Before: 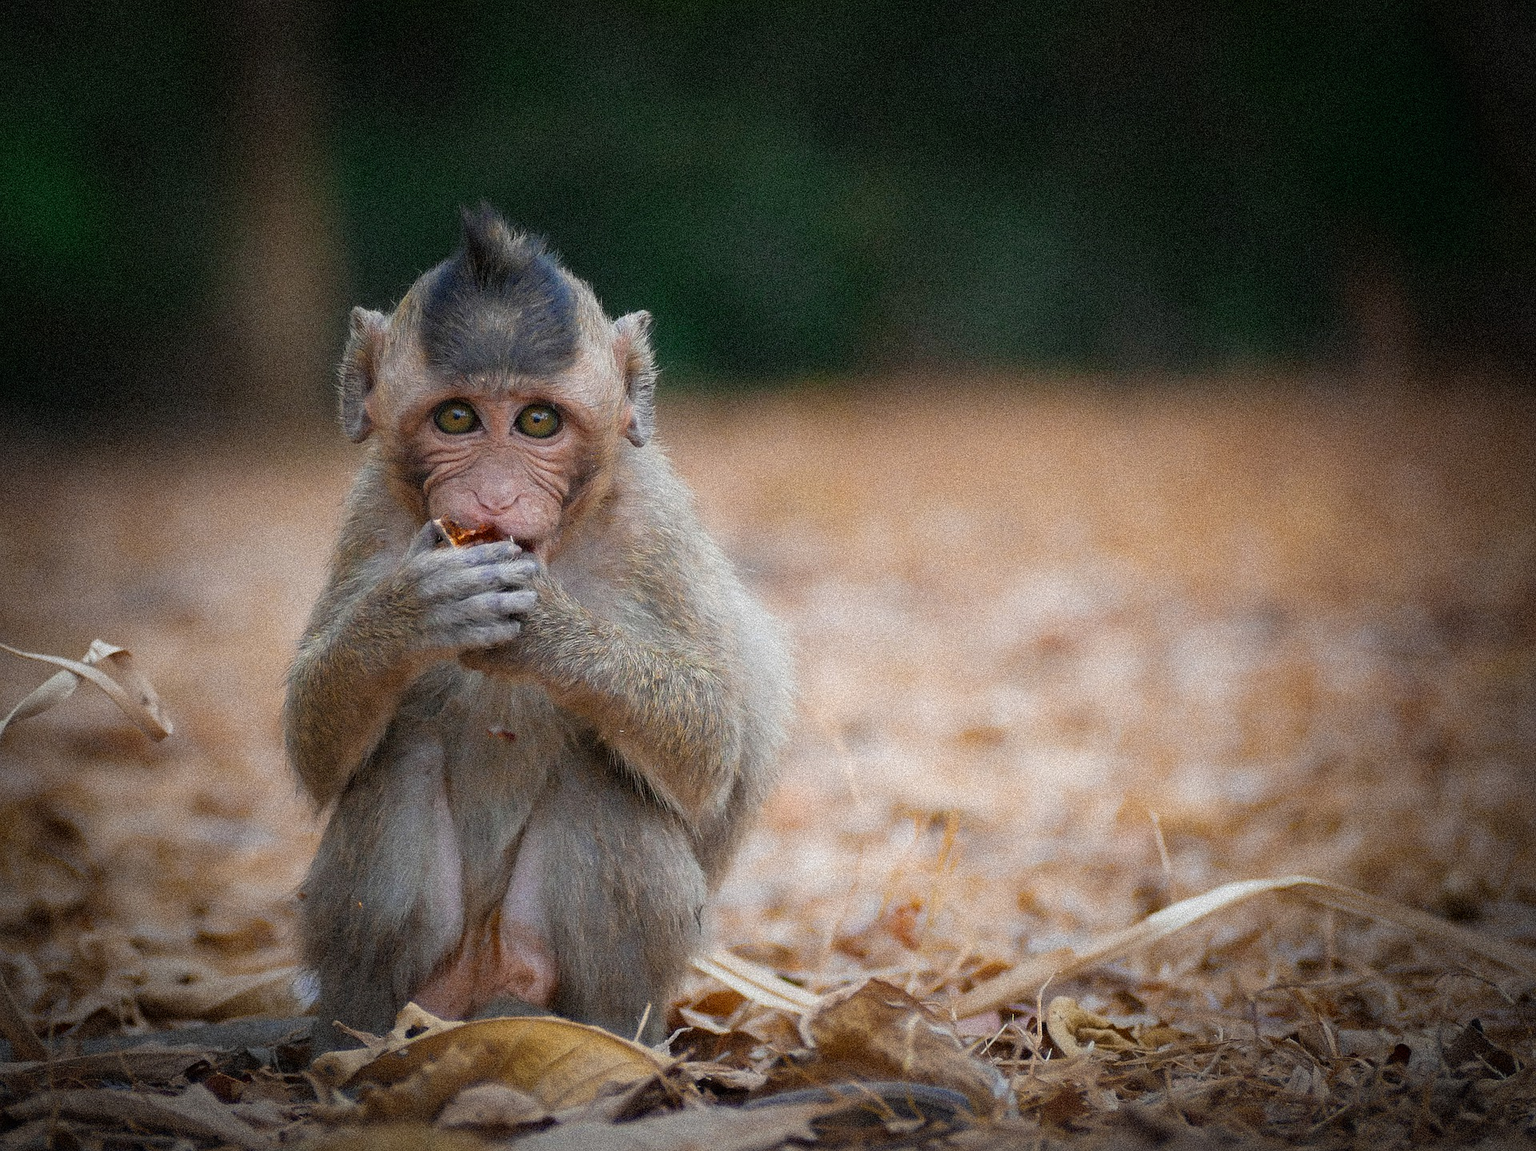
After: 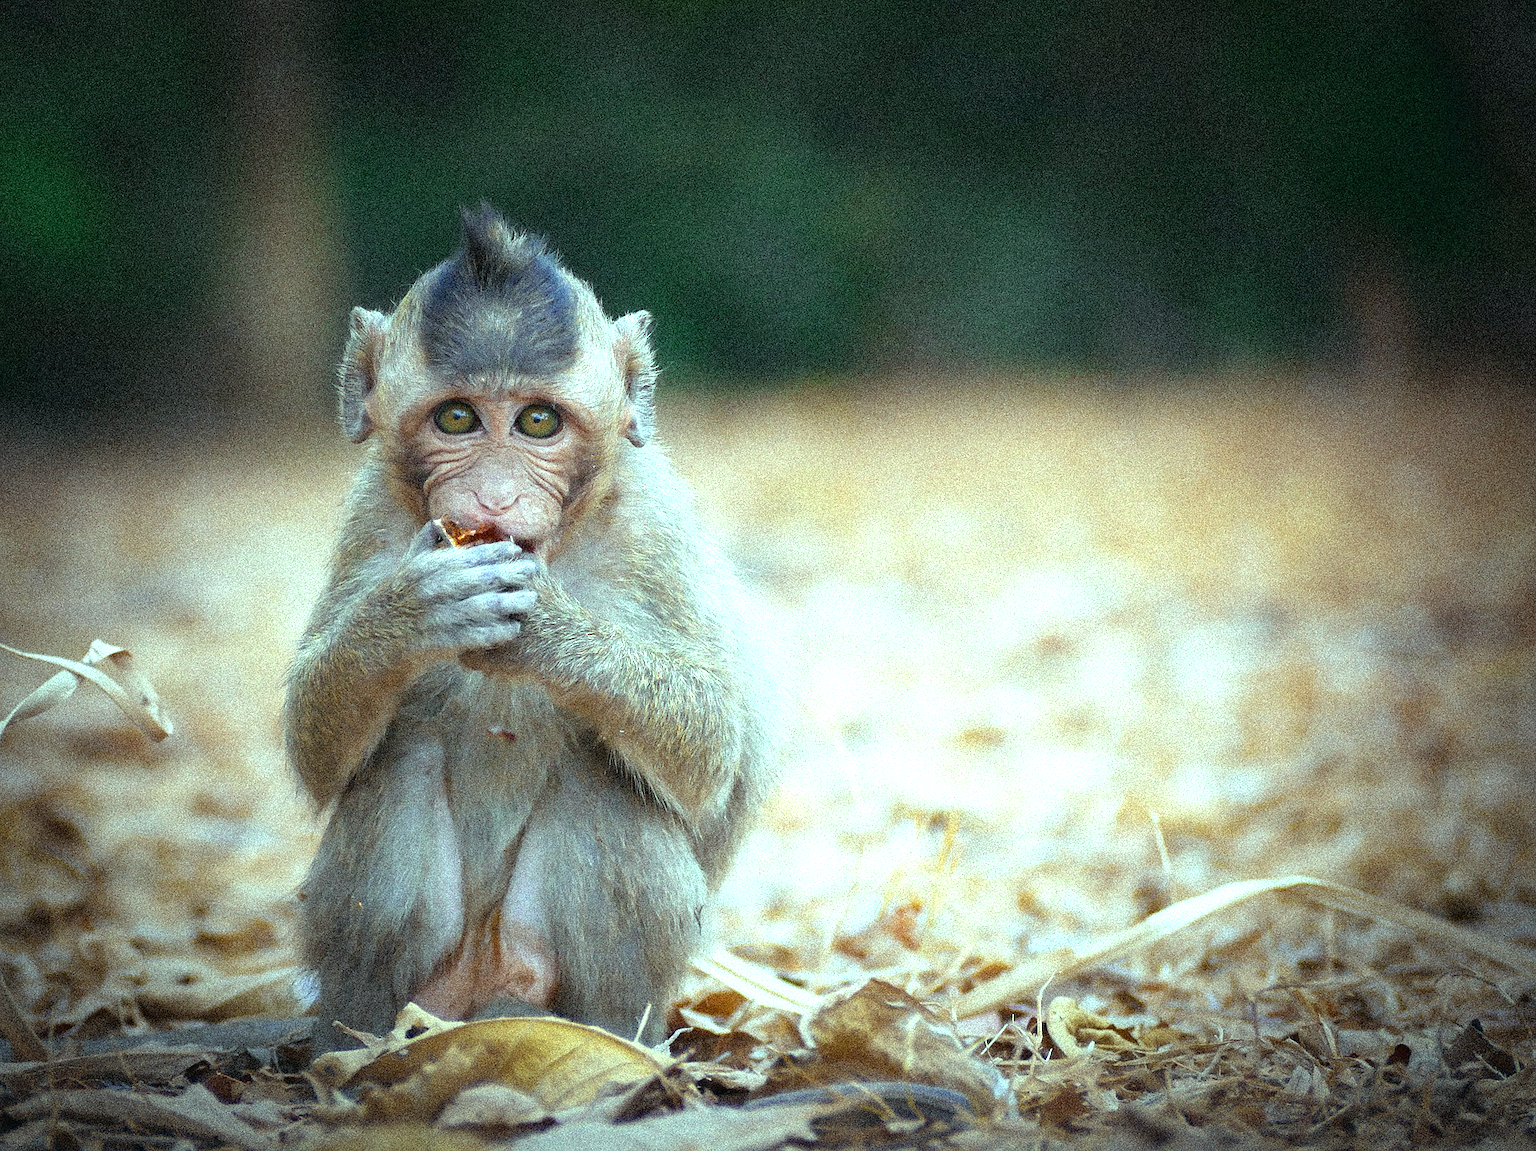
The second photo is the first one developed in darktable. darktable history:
color balance: mode lift, gamma, gain (sRGB), lift [0.997, 0.979, 1.021, 1.011], gamma [1, 1.084, 0.916, 0.998], gain [1, 0.87, 1.13, 1.101], contrast 4.55%, contrast fulcrum 38.24%, output saturation 104.09%
exposure: black level correction 0, exposure 0.95 EV, compensate exposure bias true, compensate highlight preservation false
